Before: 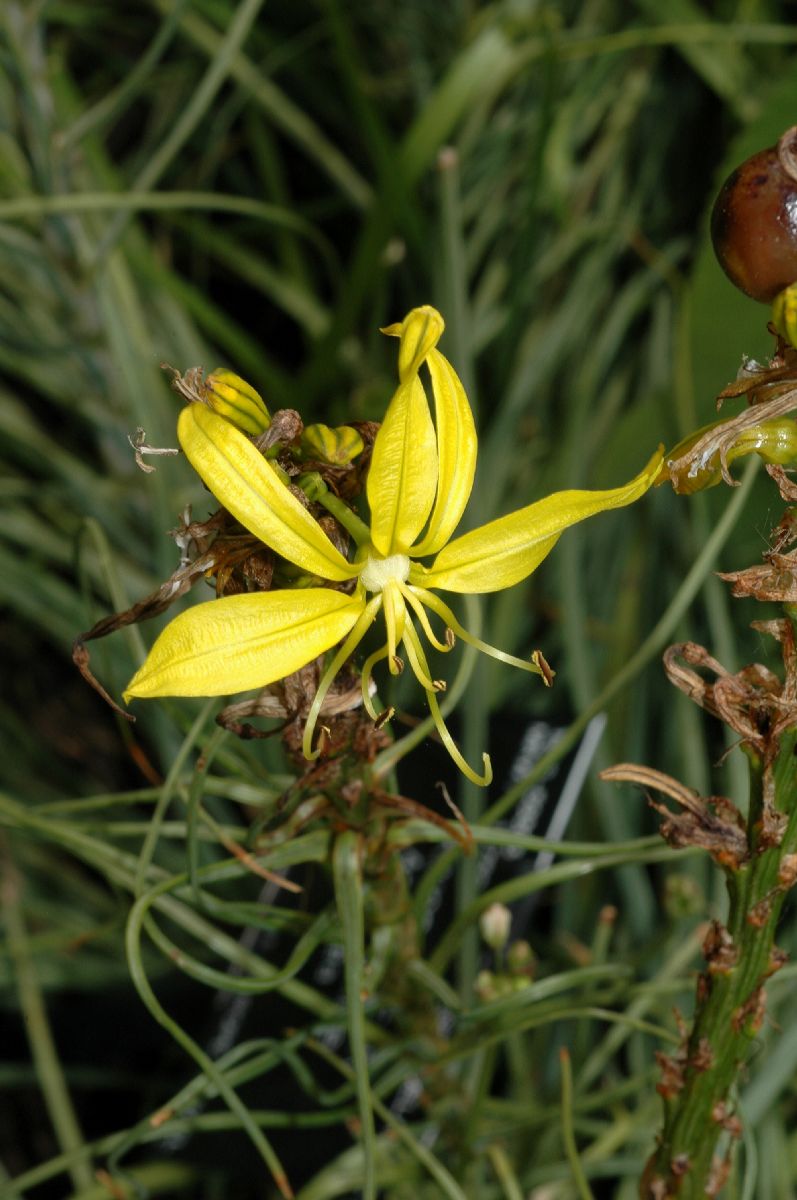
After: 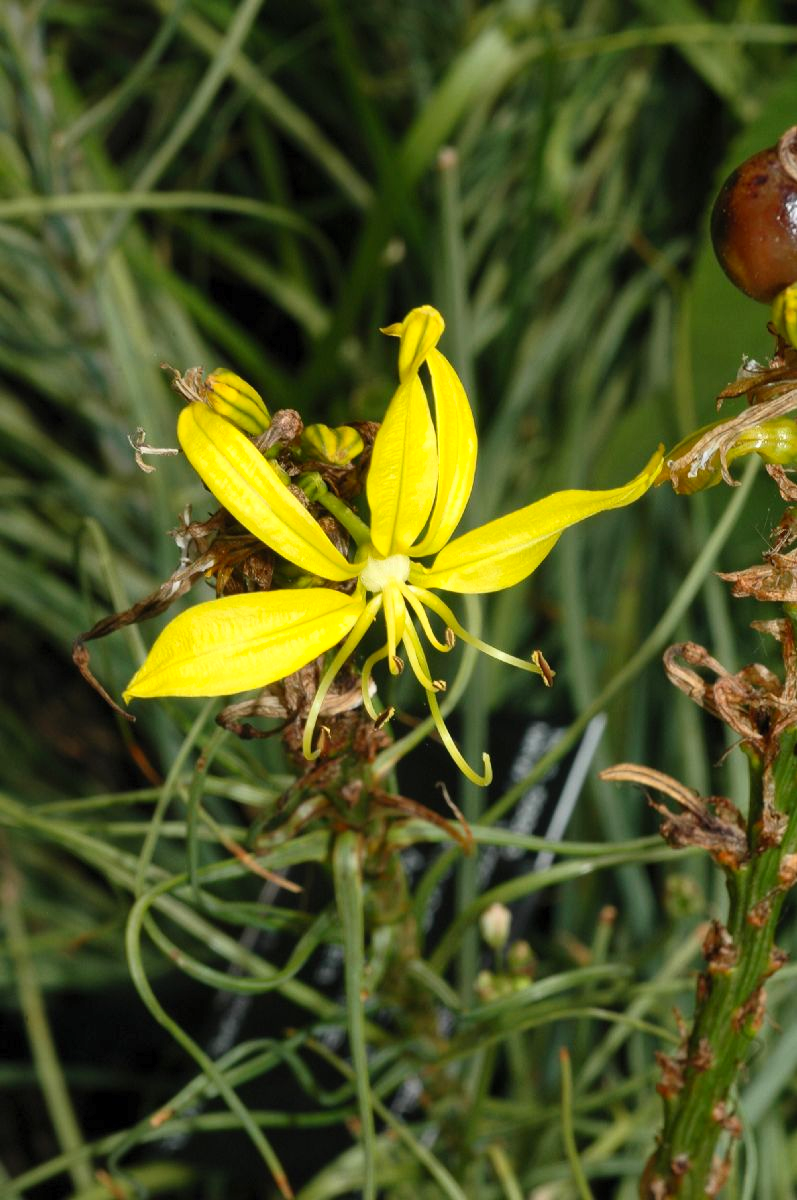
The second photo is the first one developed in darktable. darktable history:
contrast brightness saturation: contrast 0.201, brightness 0.168, saturation 0.217
